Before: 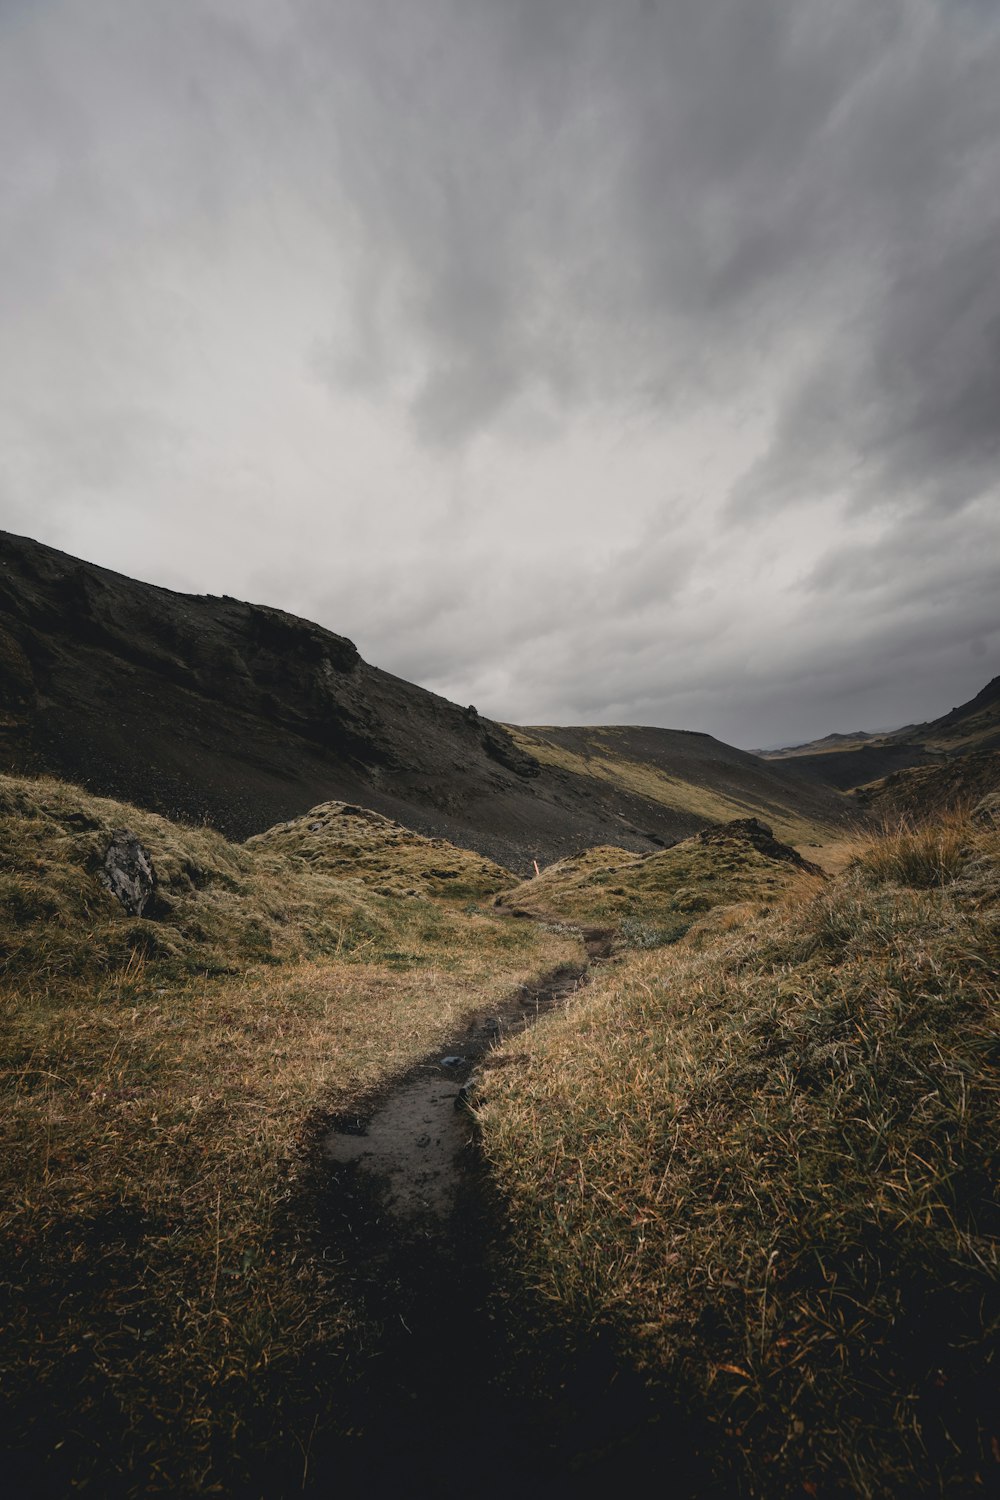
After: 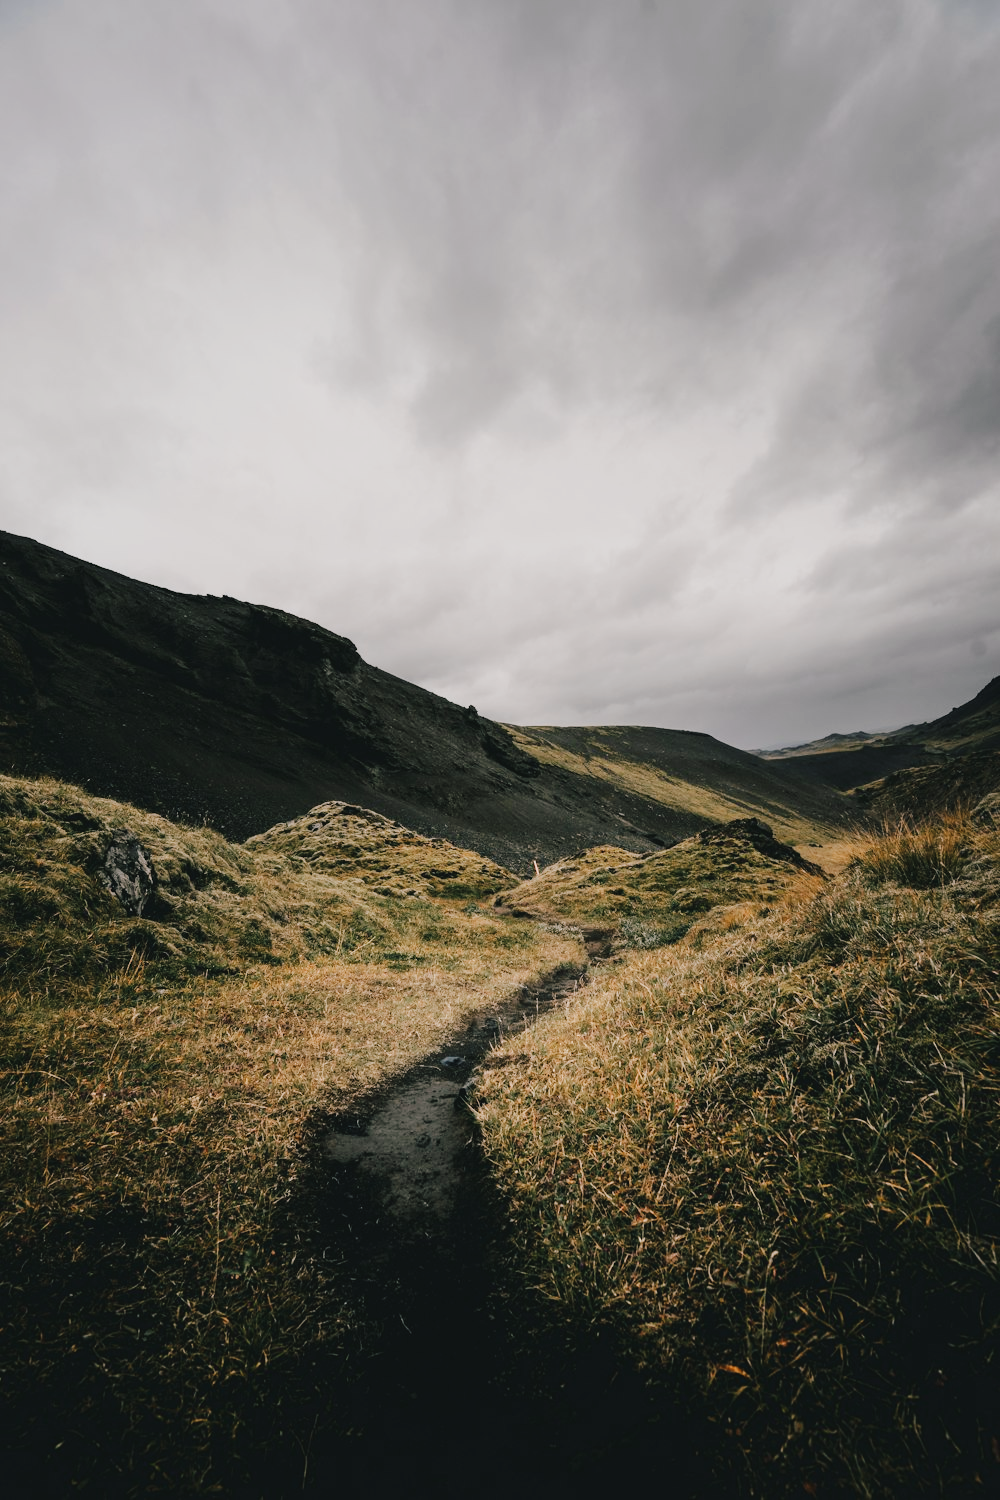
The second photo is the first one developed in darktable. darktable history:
tone curve: curves: ch0 [(0, 0) (0.003, 0.036) (0.011, 0.039) (0.025, 0.039) (0.044, 0.043) (0.069, 0.05) (0.1, 0.072) (0.136, 0.102) (0.177, 0.144) (0.224, 0.204) (0.277, 0.288) (0.335, 0.384) (0.399, 0.477) (0.468, 0.575) (0.543, 0.652) (0.623, 0.724) (0.709, 0.785) (0.801, 0.851) (0.898, 0.915) (1, 1)], preserve colors none
color look up table: target L [91.36, 90.6, 85.22, 86.98, 80.74, 71.79, 58.28, 56.72, 60.57, 51.08, 37.01, 27.71, 8.723, 200.55, 101.99, 88.77, 82.12, 77.07, 62.19, 60.91, 57.58, 55.92, 51.49, 45.65, 41.63, 37.35, 30.45, 30.9, 17.81, 81.12, 74.23, 64.09, 72.74, 55.87, 57.28, 52.54, 50.1, 35.95, 33.04, 32.08, 18.31, 10.78, 77.78, 63.11, 58.57, 59.13, 38.11, 36.32, 14.97], target a [-27.63, -21.67, -38.74, -41.41, -18.15, -33.46, -56.39, -38.74, -6.052, -14.03, -28.84, -20.61, -15.95, 0, 0, 2.694, 3.242, 27.2, 45.18, 32.01, 61.94, 45.62, 20.34, 51.72, 59.19, 50.47, 4.066, 36.09, 24.01, 20.65, 39.58, 24.57, 50.59, 66.92, 71.74, 20.61, 6.979, 41.78, 25.02, 19.18, 19.74, 14.48, -41.12, -42.03, -19.88, -20.53, -9.083, -19.14, -1.028], target b [41.12, 18.03, 25.37, 12.61, -0.641, 16.45, 36.65, 42.25, 5.789, 33.91, 24.54, 15.19, 11.45, 0, -0.001, 23.34, 57.48, 7.106, 61.44, 44.27, 32.64, 10.01, 46.44, 45.98, 46.46, 13.06, 3.067, 36.49, 27.34, -20.84, -13.43, -4.953, -32.11, -6.188, -28.67, -39.96, -60.47, -56.79, -21.03, -69.73, -38.32, -2.76, -24.12, -2.089, -44.53, -16.59, -18.4, -3.986, -18.61], num patches 49
